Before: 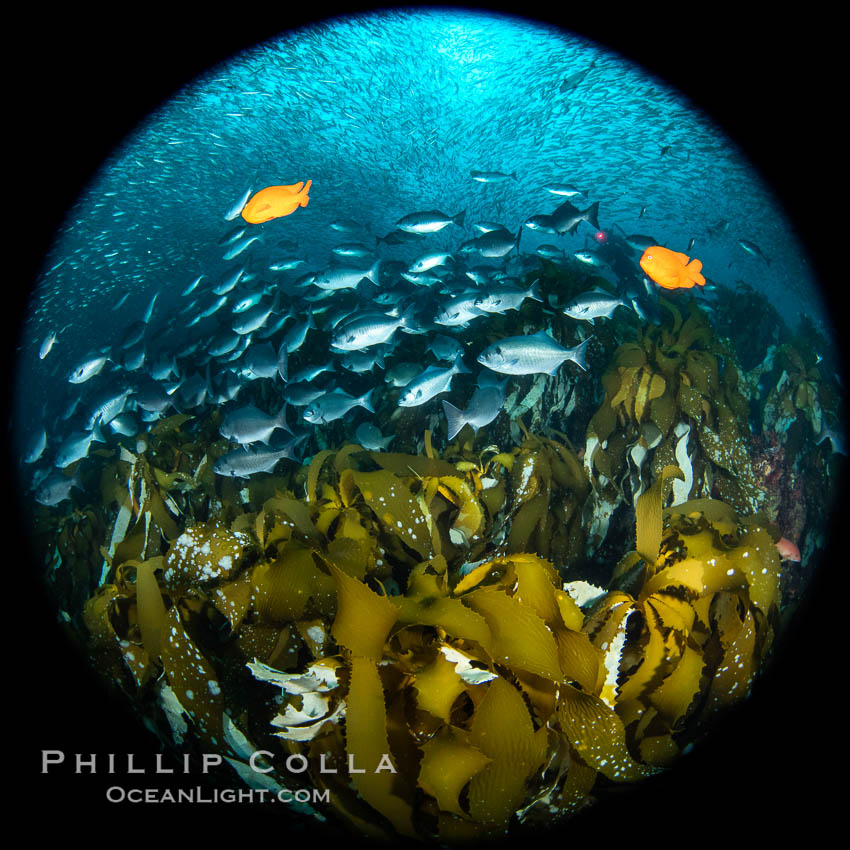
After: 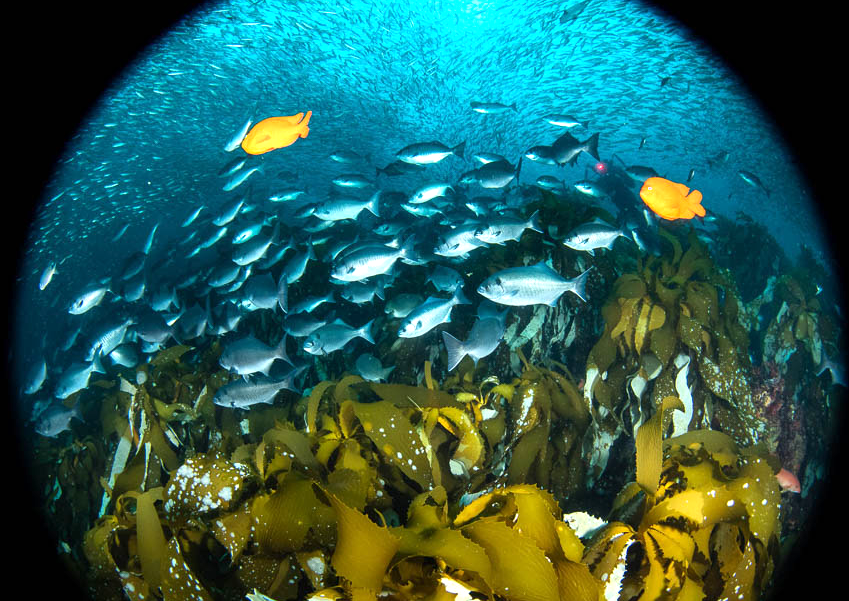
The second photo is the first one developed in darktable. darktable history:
crop and rotate: top 8.293%, bottom 20.996%
exposure: exposure 0.485 EV, compensate highlight preservation false
